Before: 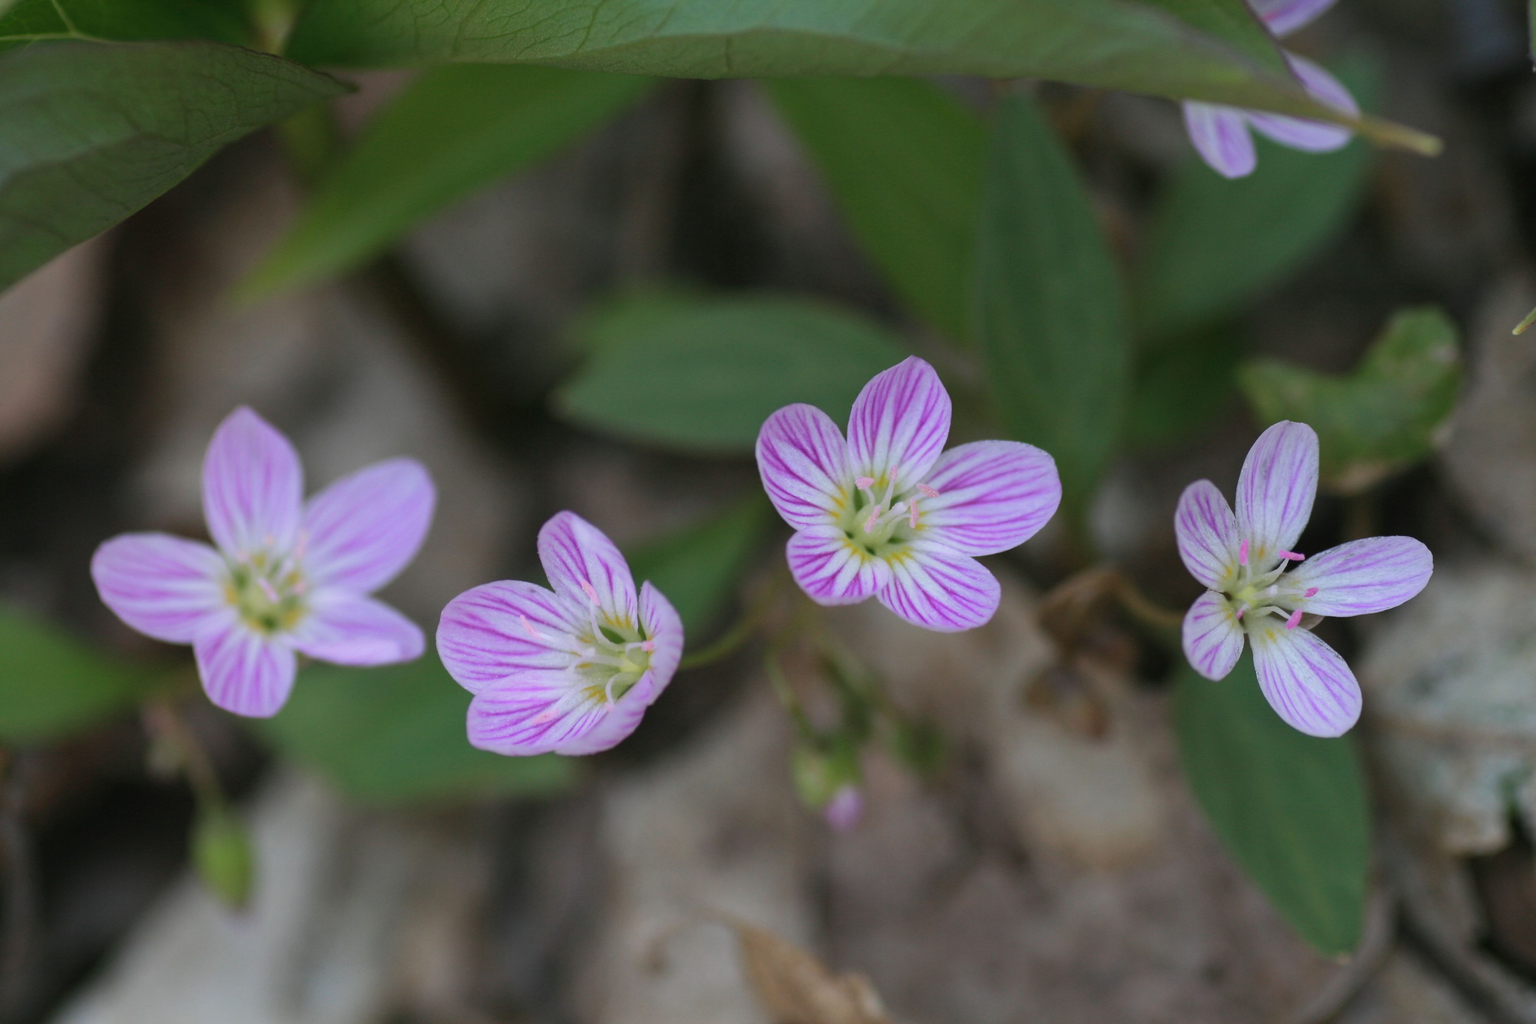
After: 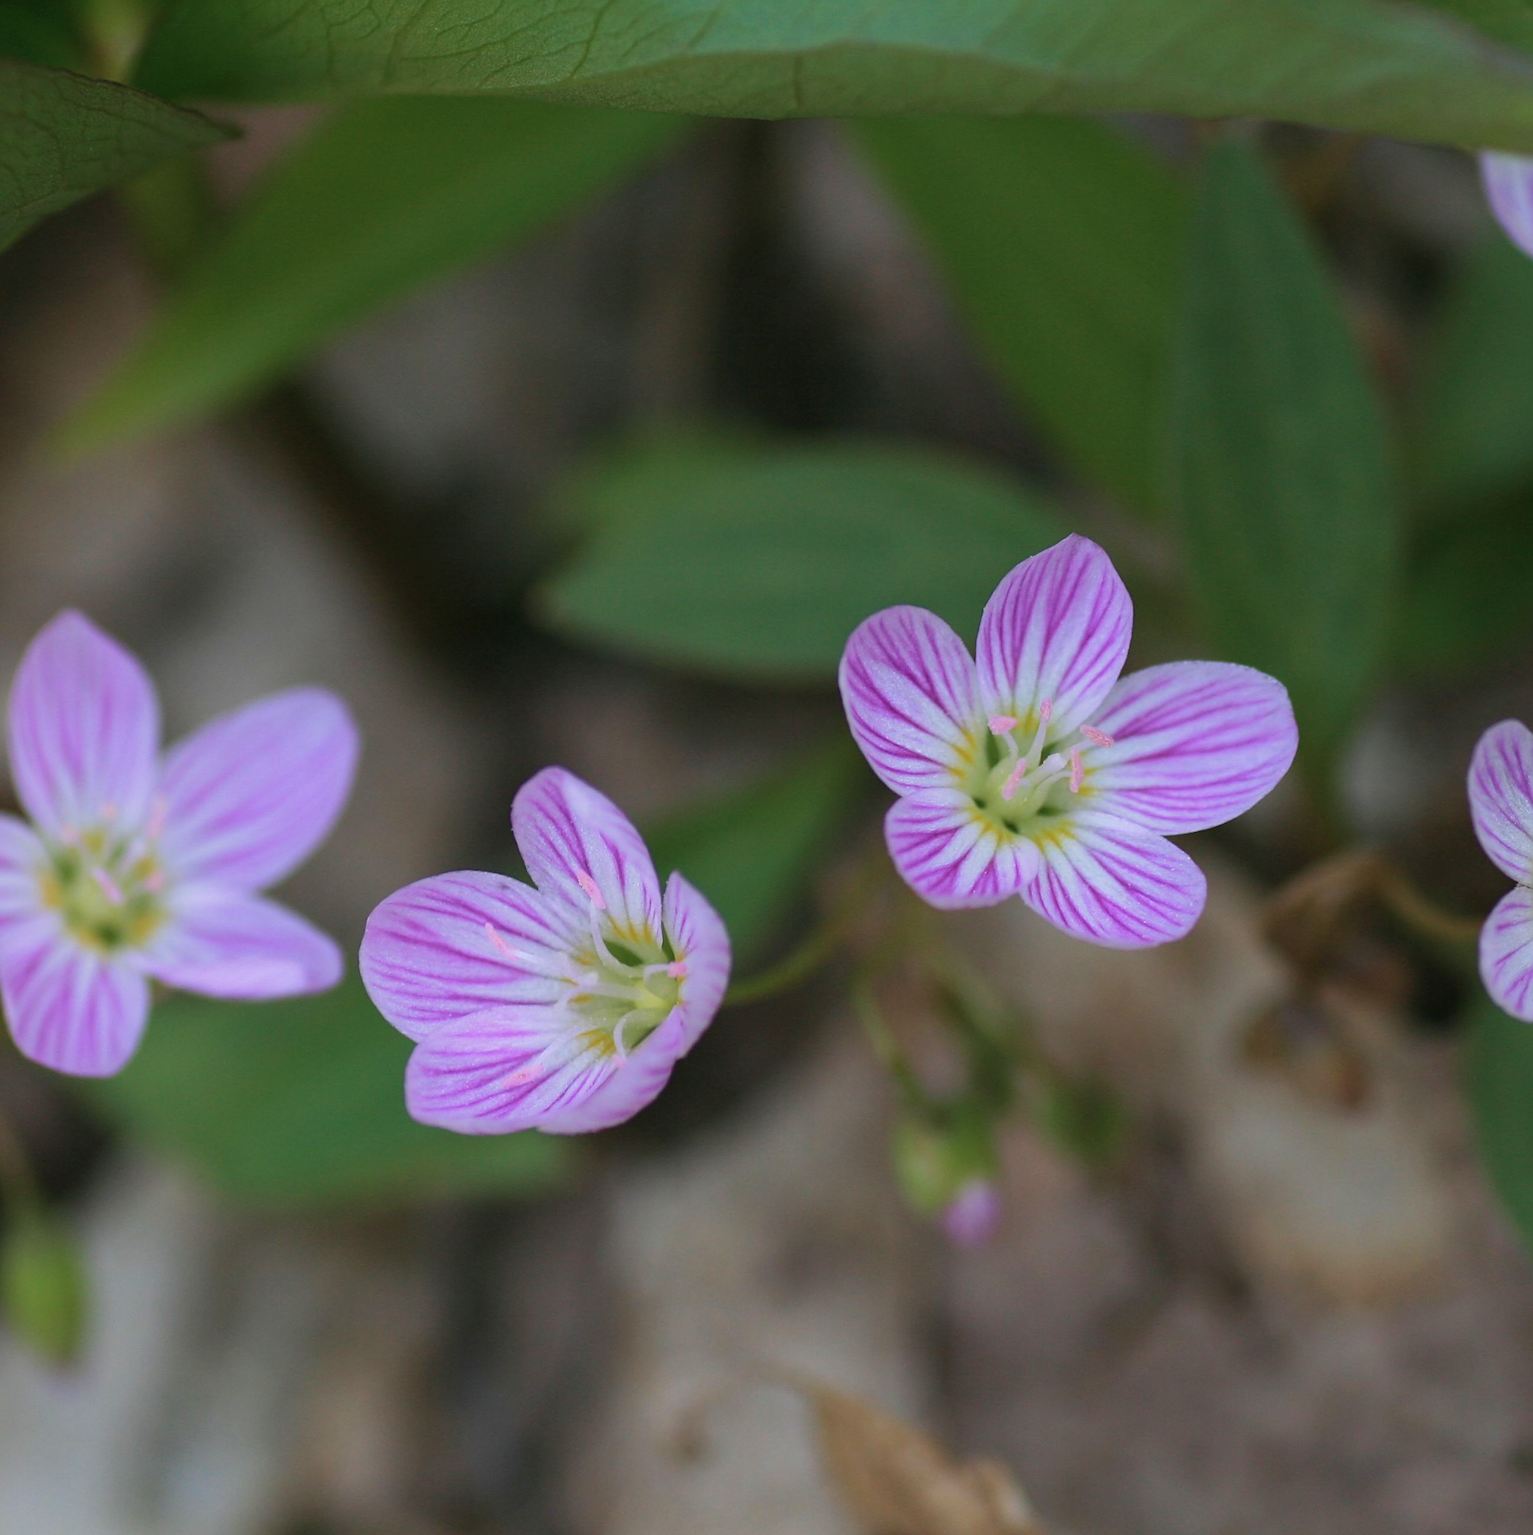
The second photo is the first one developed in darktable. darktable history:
crop and rotate: left 12.848%, right 20.636%
sharpen: amount 0.492
velvia: on, module defaults
